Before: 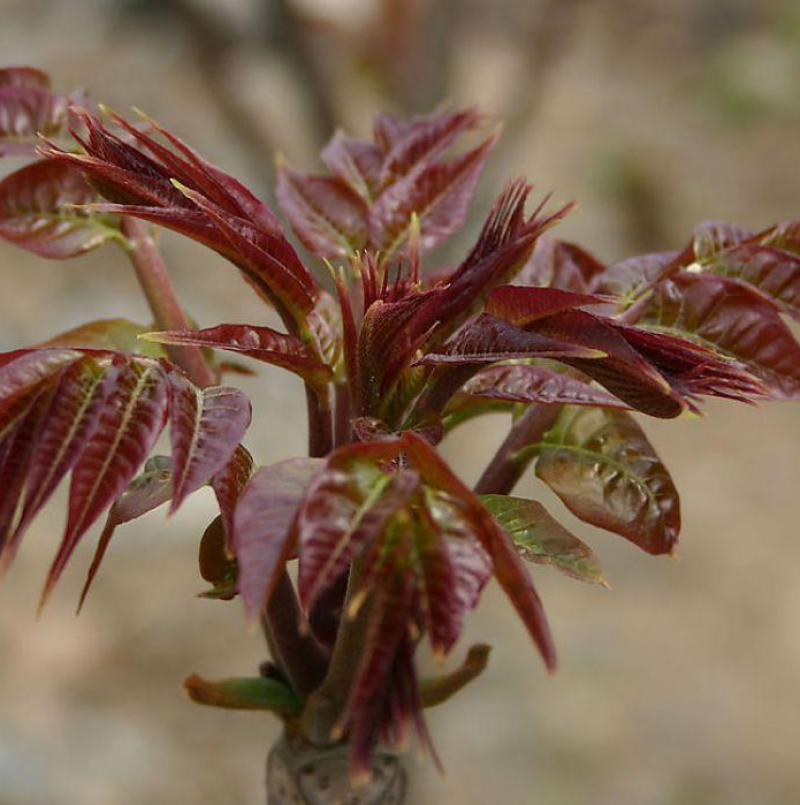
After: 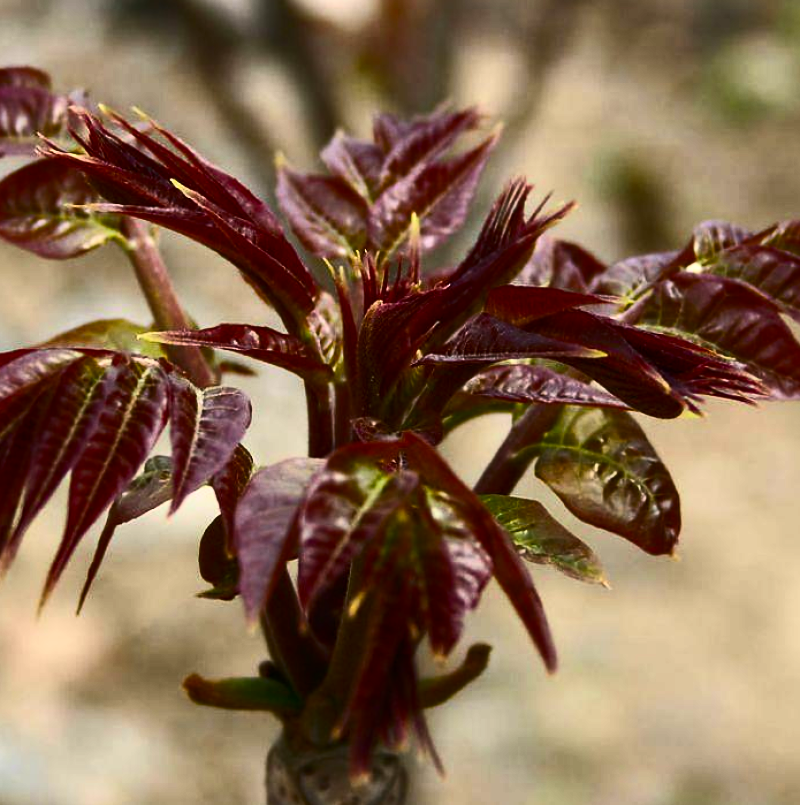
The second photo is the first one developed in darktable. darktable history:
contrast brightness saturation: contrast 0.381, brightness 0.101
color balance rgb: linear chroma grading › global chroma 14.505%, perceptual saturation grading › global saturation 9.956%, perceptual brilliance grading › global brilliance 14.339%, perceptual brilliance grading › shadows -35.81%, global vibrance 20%
